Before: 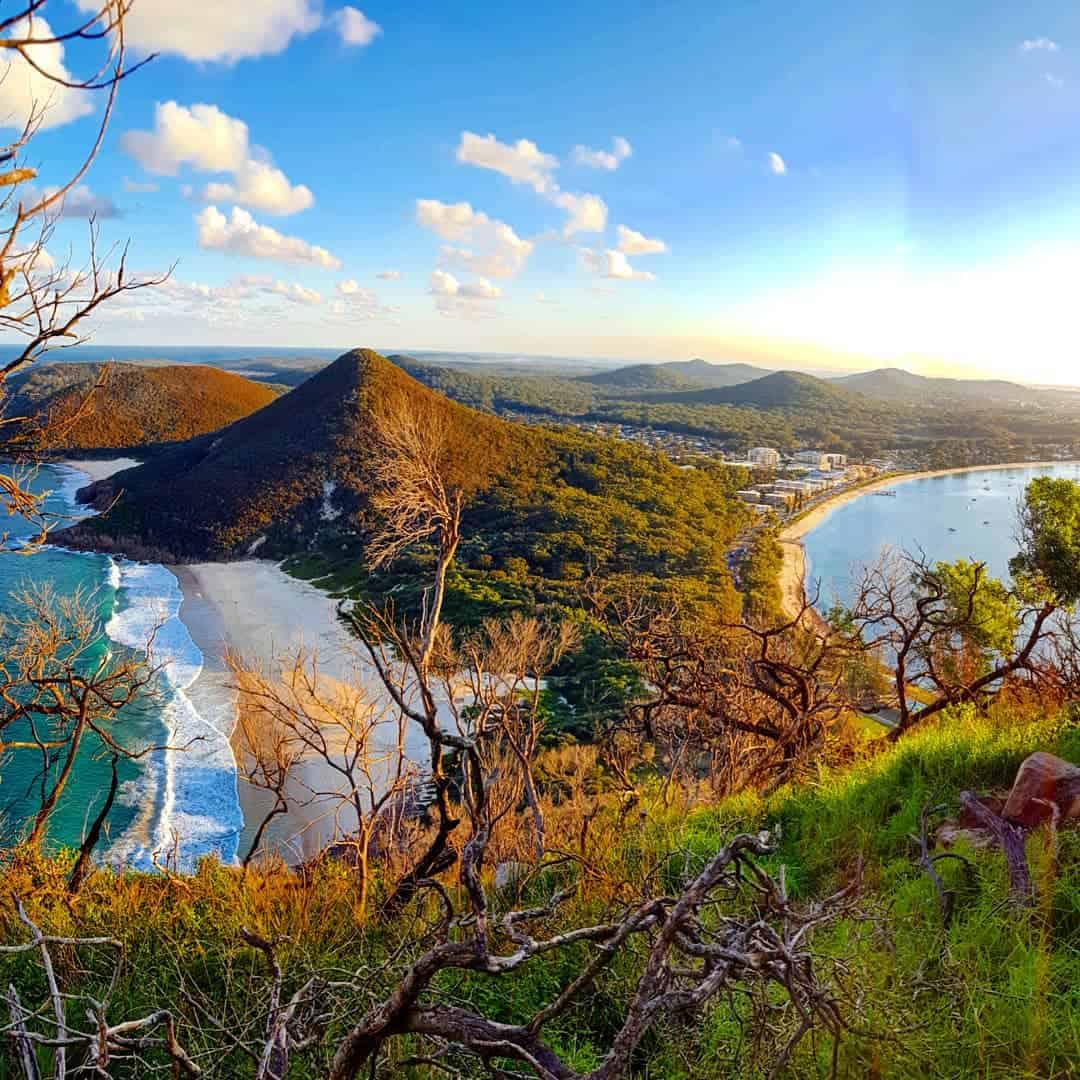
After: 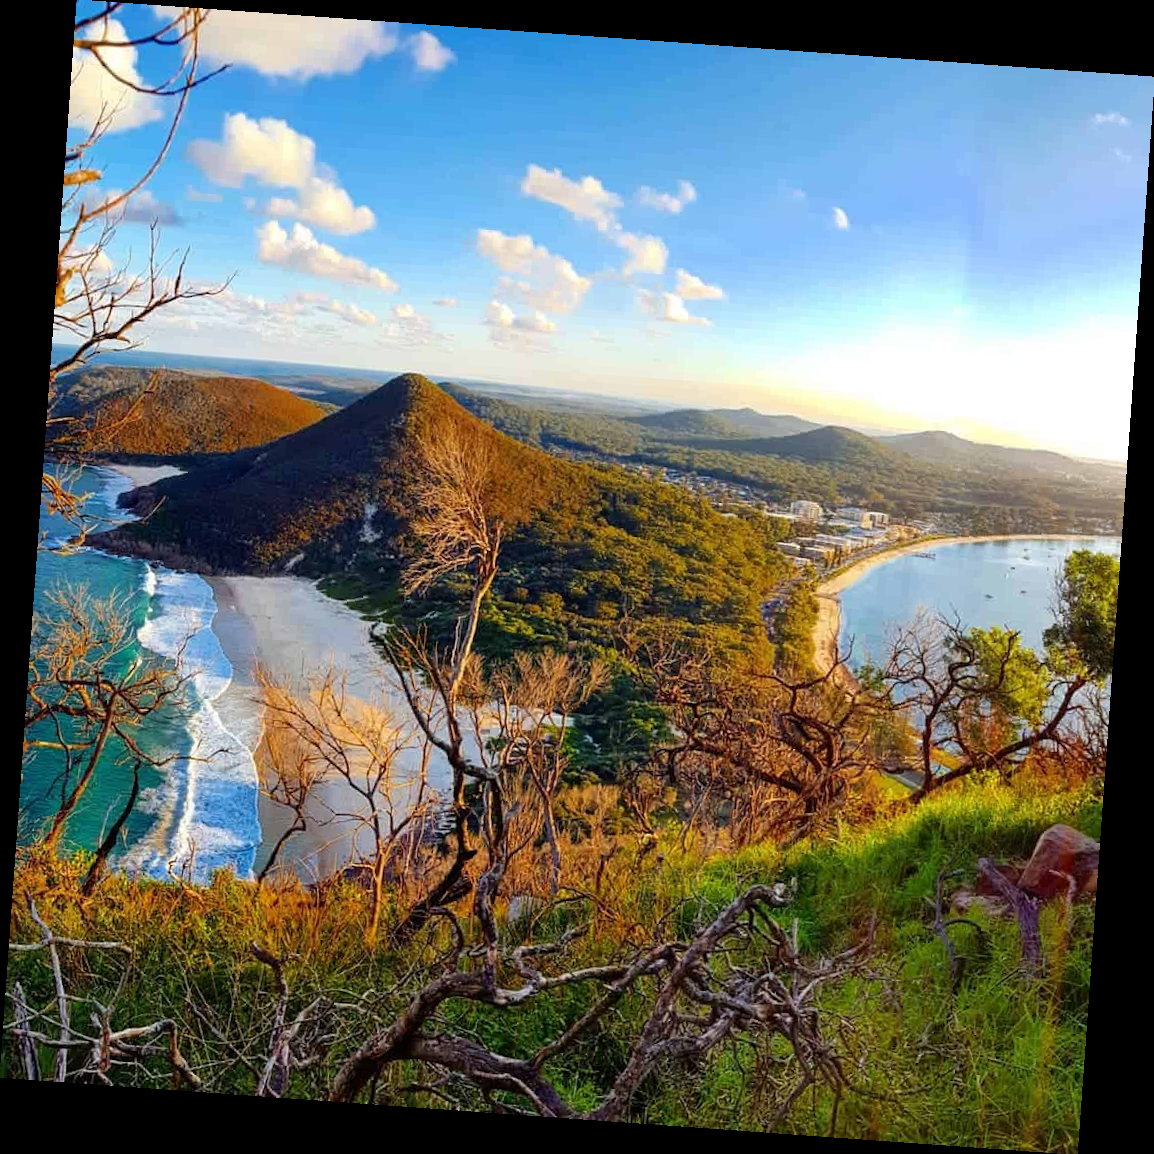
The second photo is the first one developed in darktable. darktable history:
rotate and perspective: rotation 4.1°, automatic cropping off
